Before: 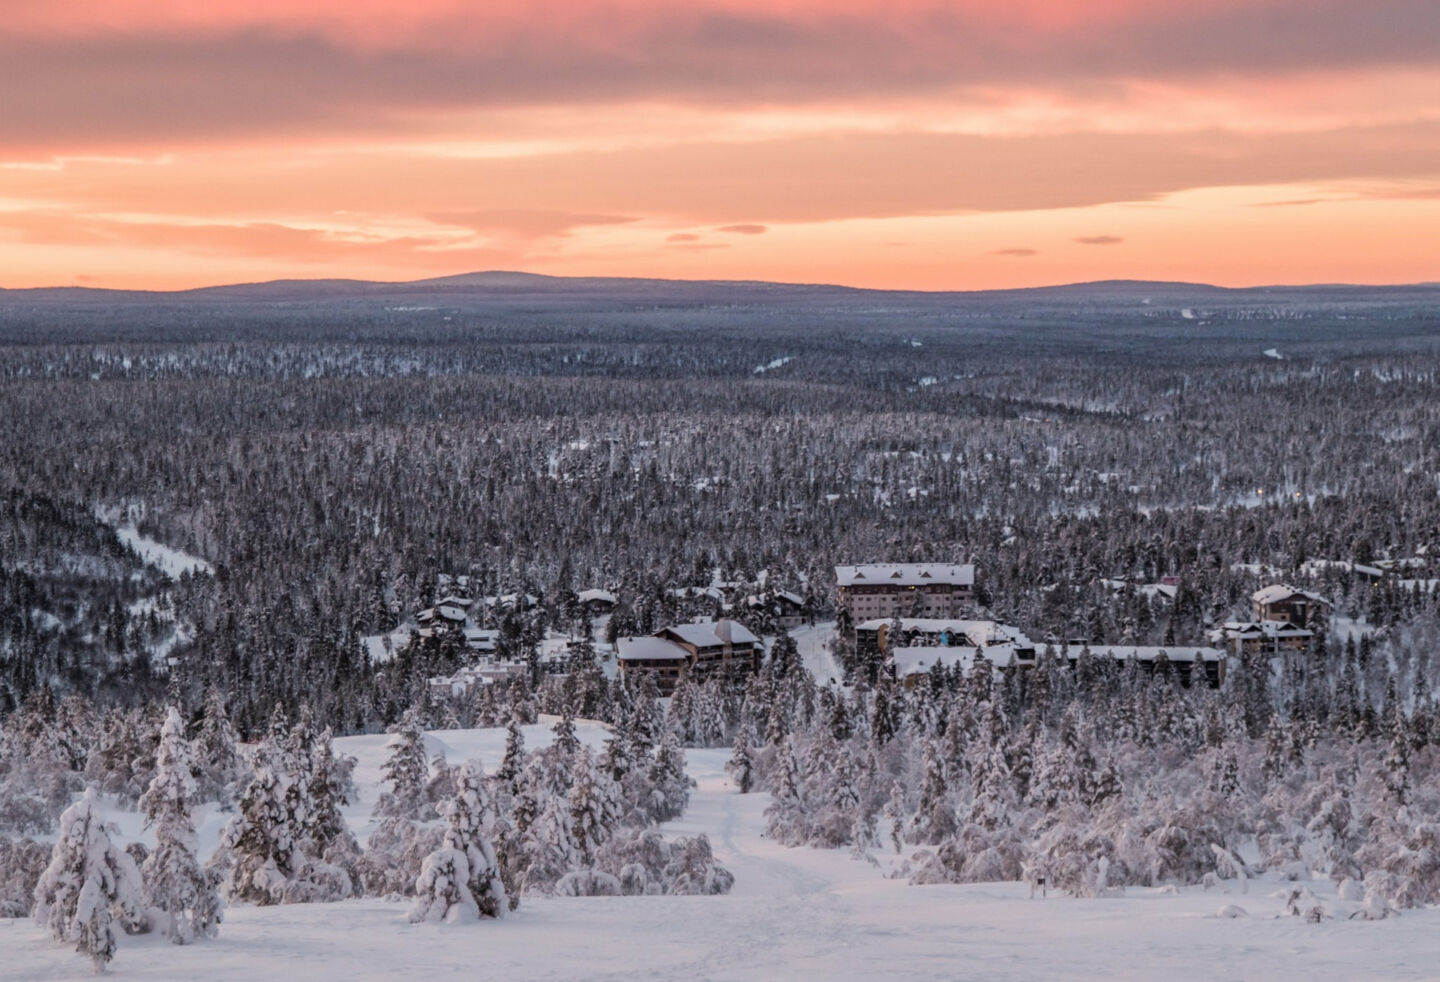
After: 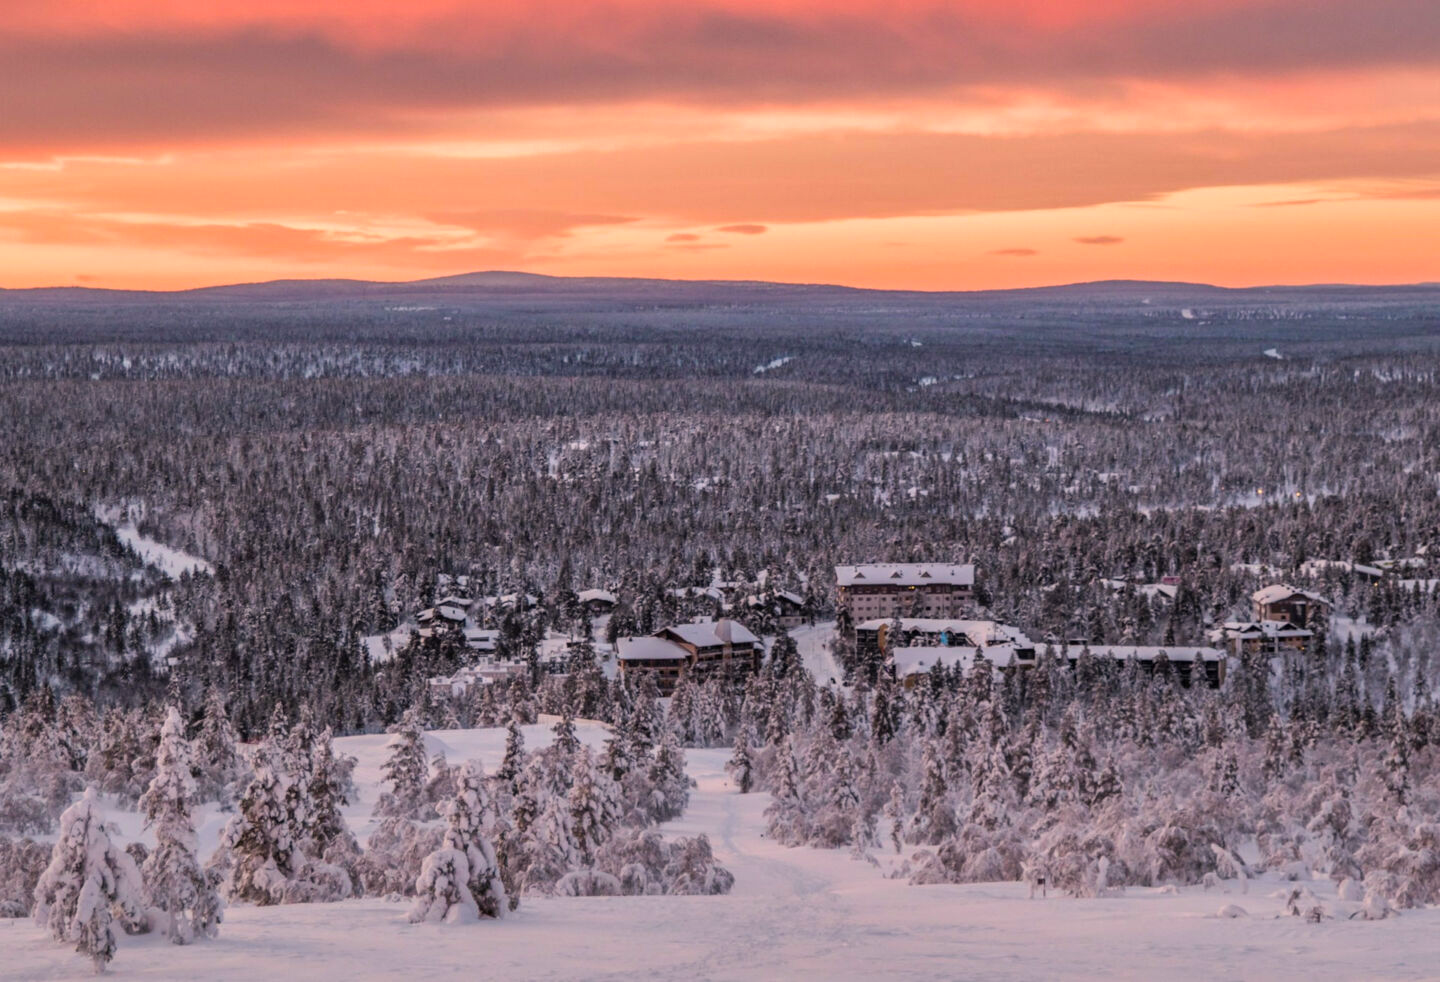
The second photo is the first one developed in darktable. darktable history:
shadows and highlights: soften with gaussian
color correction: highlights a* 7.91, highlights b* 4.16
color balance rgb: perceptual saturation grading › global saturation 29.97%
base curve: curves: ch0 [(0, 0) (0.989, 0.992)], preserve colors none
